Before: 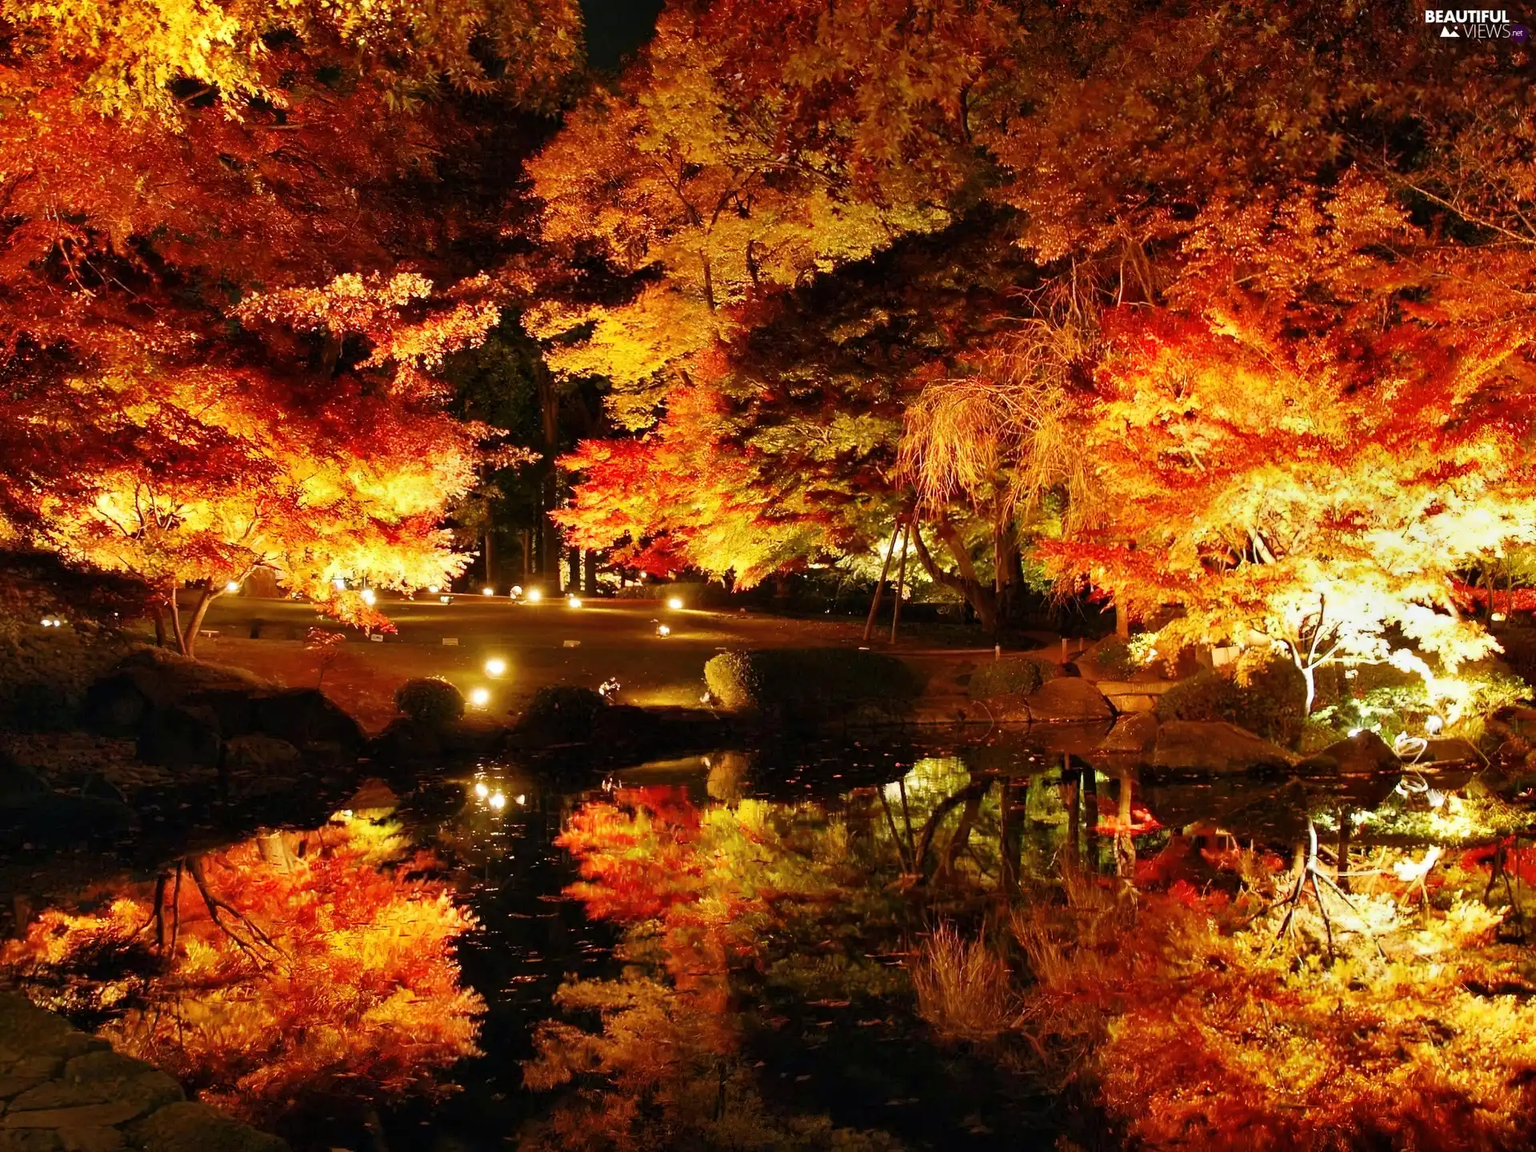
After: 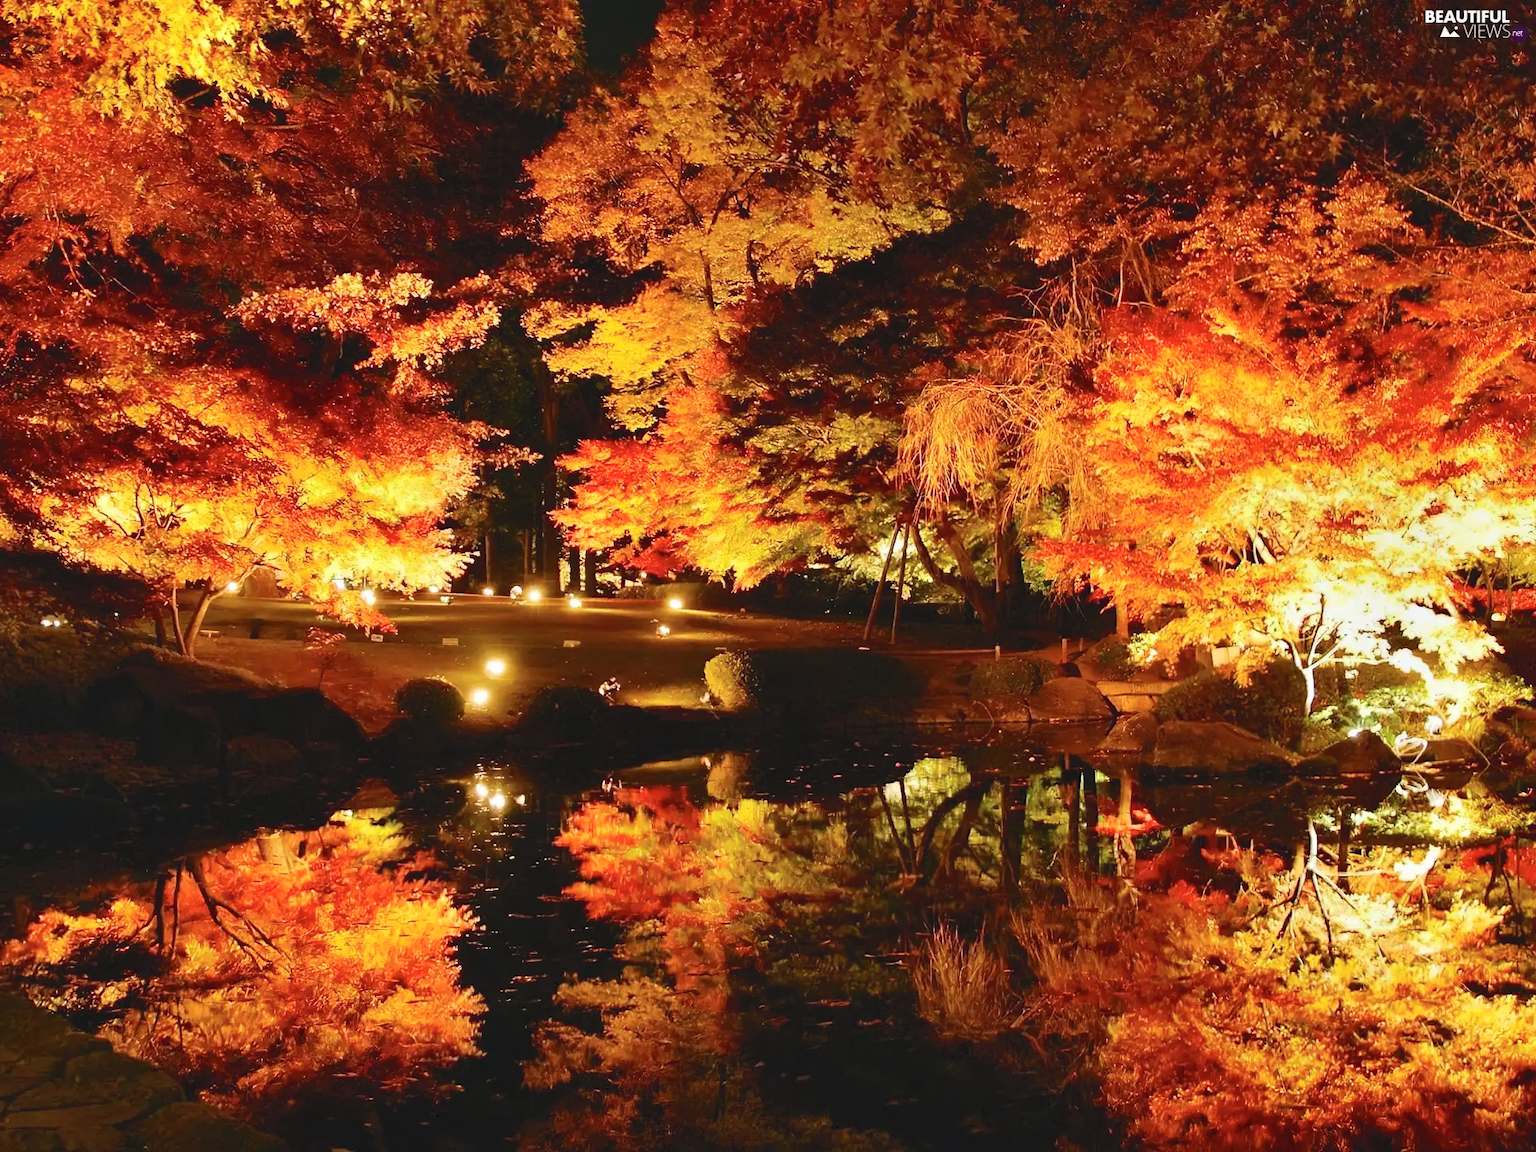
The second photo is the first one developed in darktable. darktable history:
tone curve: curves: ch0 [(0, 0) (0.003, 0.068) (0.011, 0.079) (0.025, 0.092) (0.044, 0.107) (0.069, 0.121) (0.1, 0.134) (0.136, 0.16) (0.177, 0.198) (0.224, 0.242) (0.277, 0.312) (0.335, 0.384) (0.399, 0.461) (0.468, 0.539) (0.543, 0.622) (0.623, 0.691) (0.709, 0.763) (0.801, 0.833) (0.898, 0.909) (1, 1)], color space Lab, independent channels, preserve colors none
